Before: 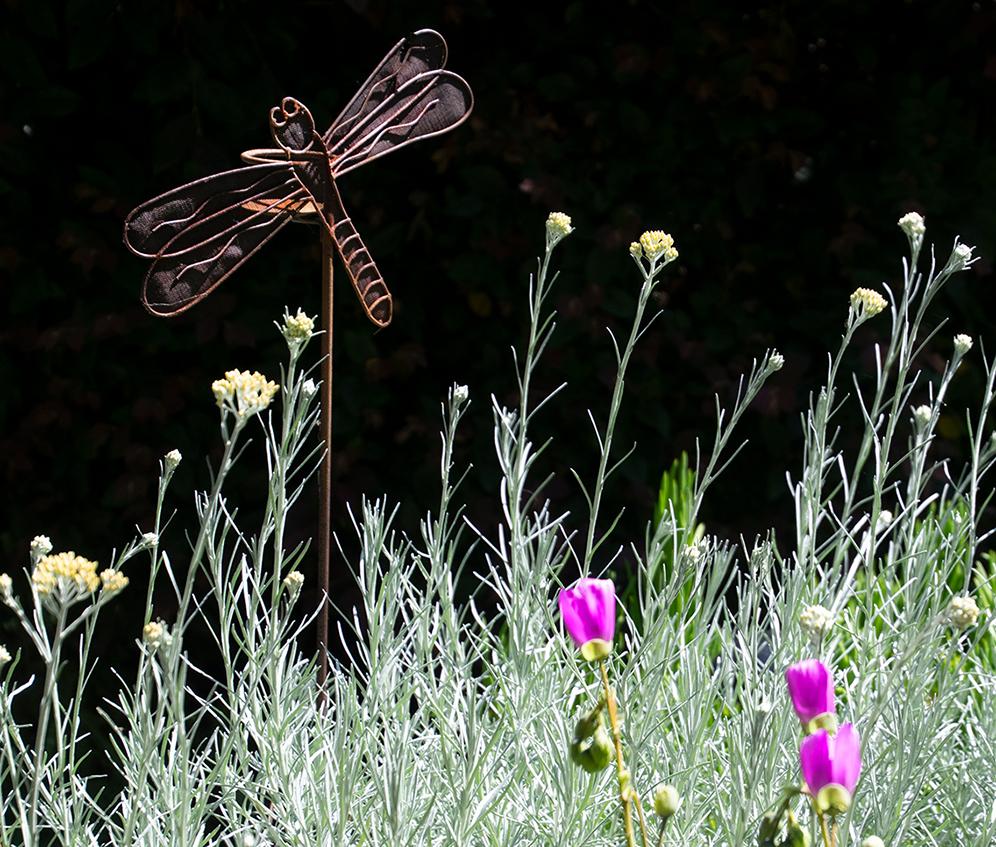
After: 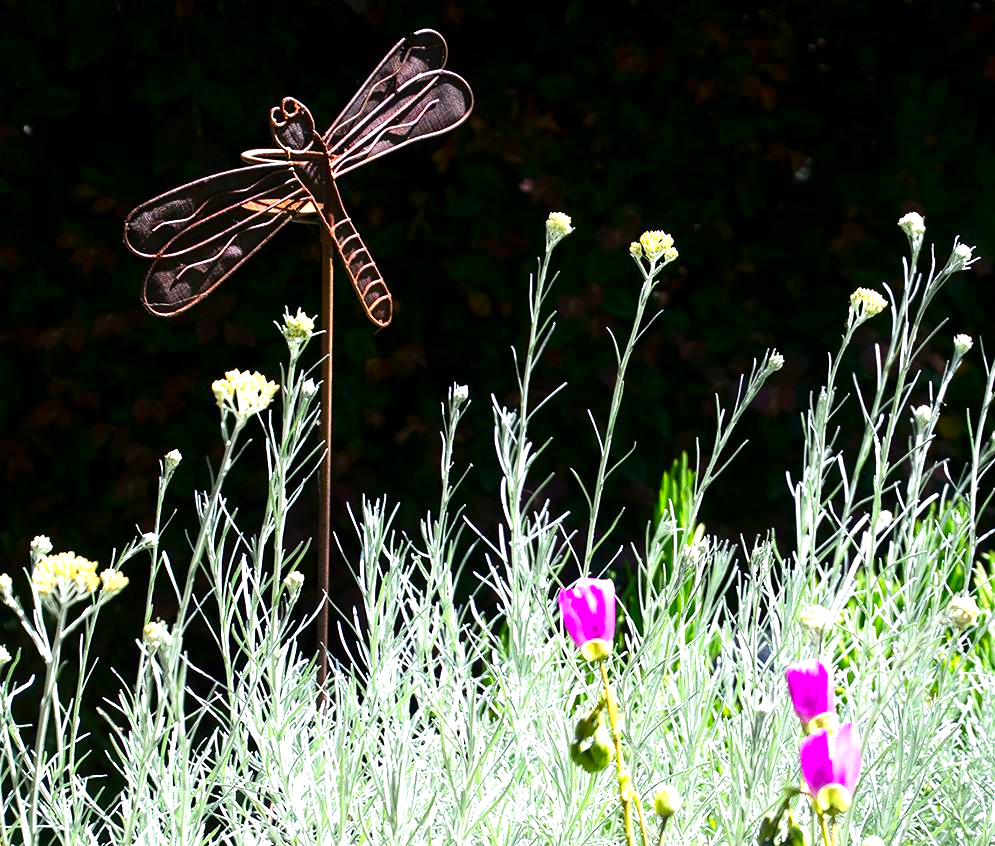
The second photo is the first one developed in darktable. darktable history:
contrast brightness saturation: contrast 0.13, brightness -0.05, saturation 0.16
exposure: exposure 1 EV, compensate highlight preservation false
